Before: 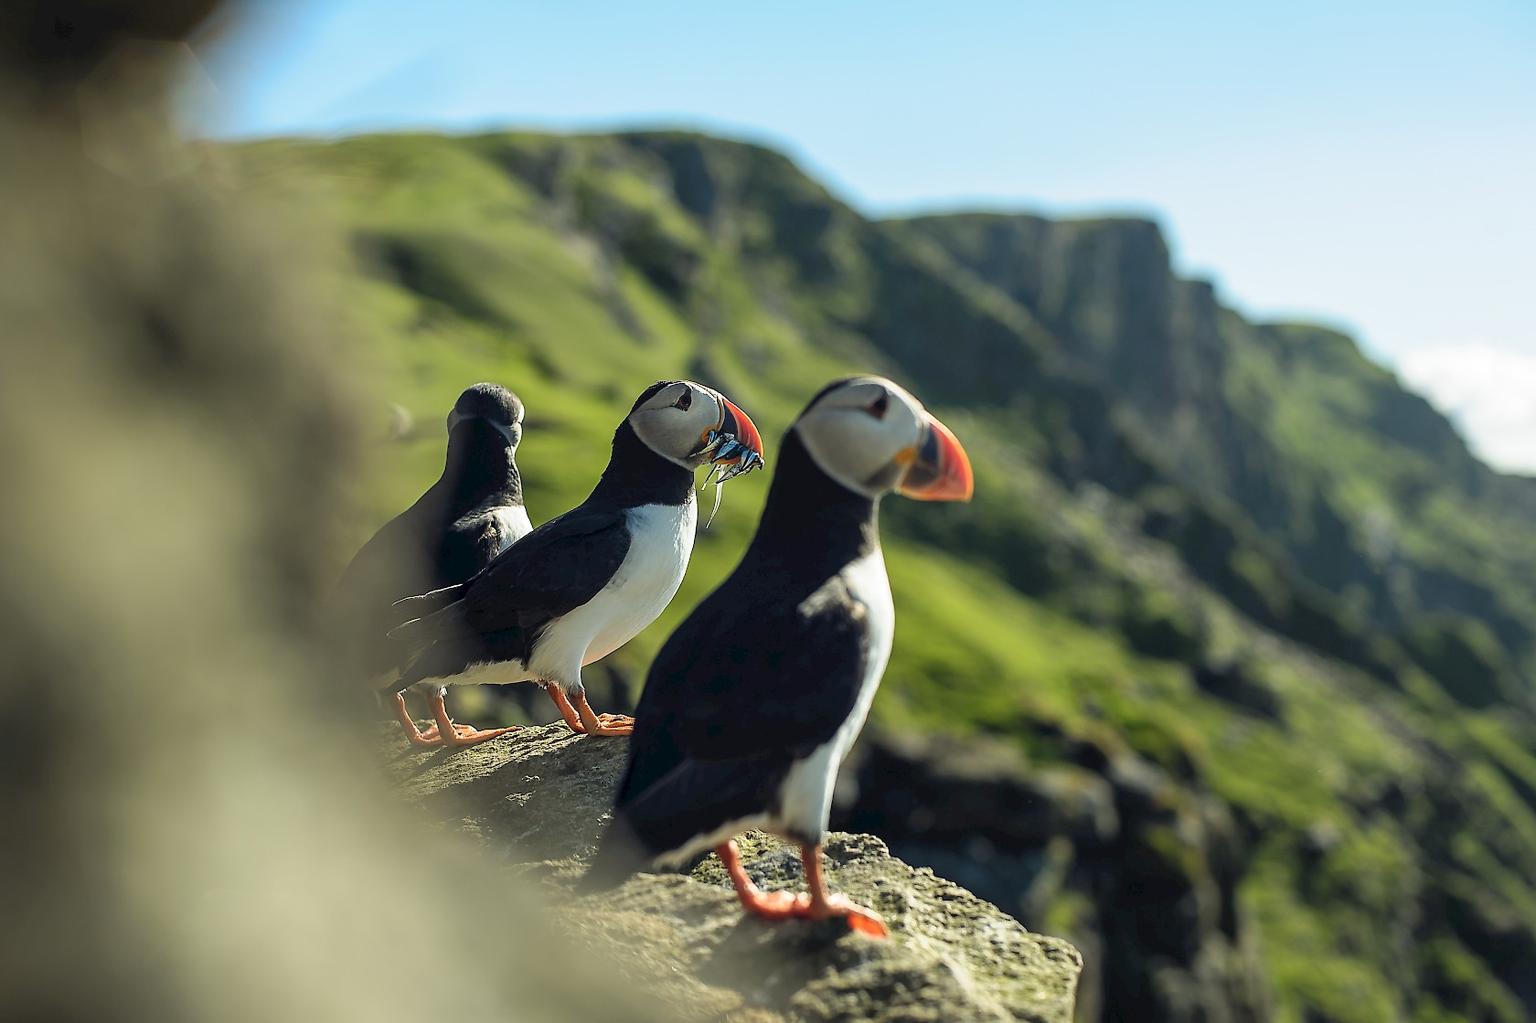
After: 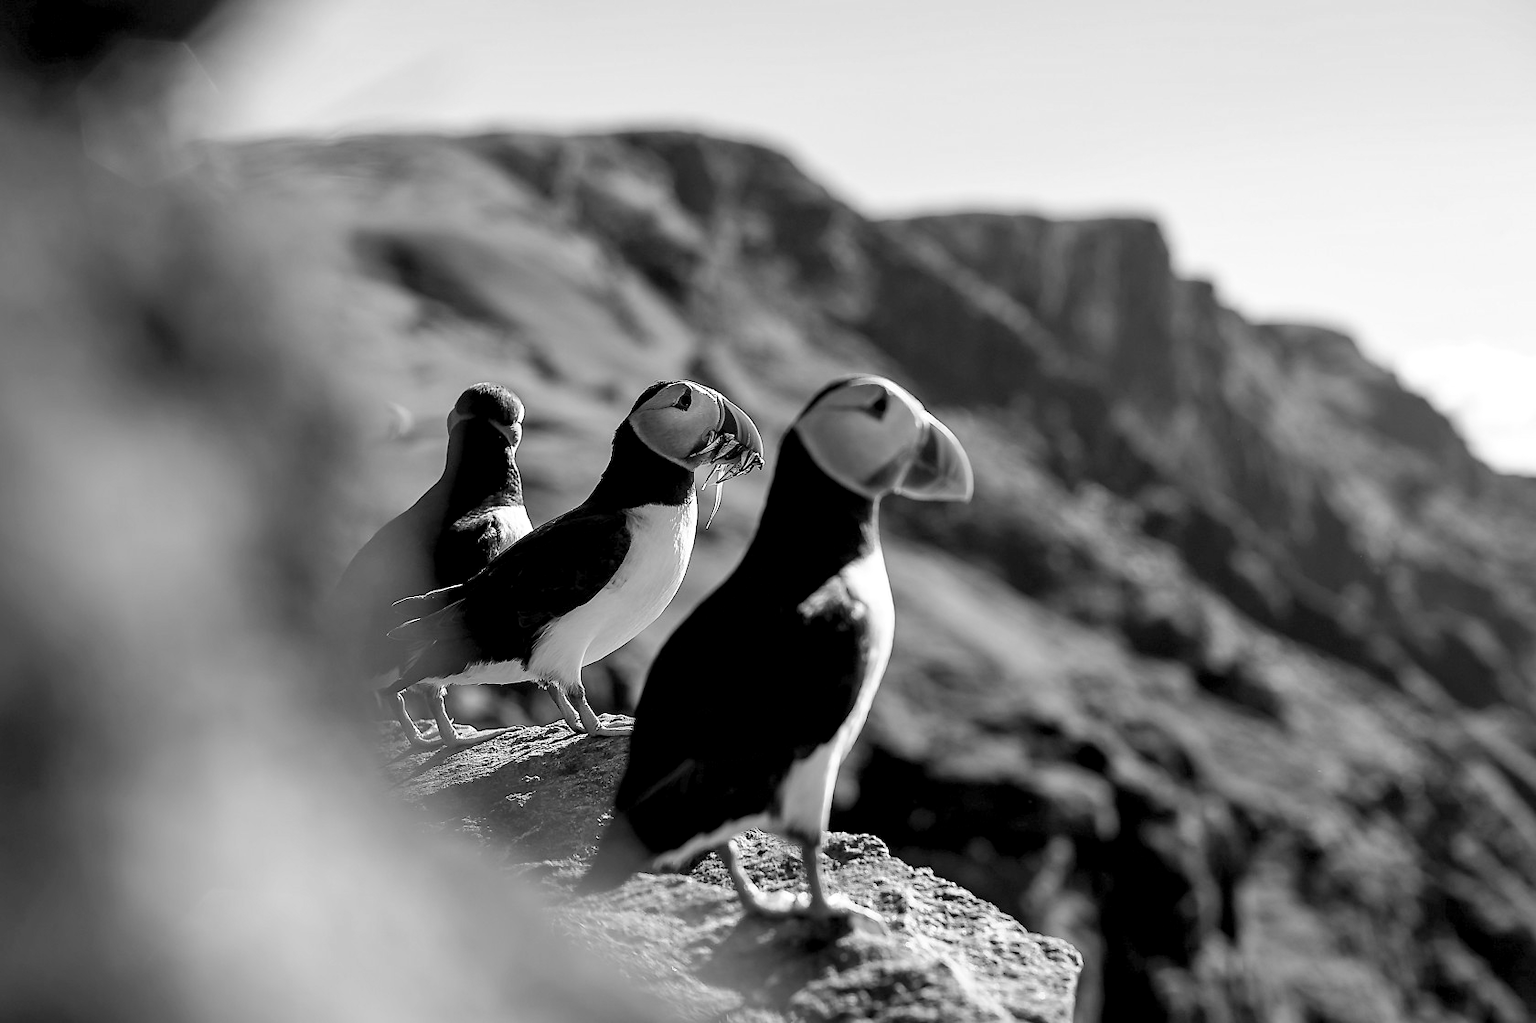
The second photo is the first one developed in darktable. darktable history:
contrast brightness saturation: contrast 0.1, saturation -0.36
shadows and highlights: shadows 37.27, highlights -28.18, soften with gaussian
exposure: black level correction 0.009, exposure 0.119 EV, compensate highlight preservation false
monochrome: on, module defaults
